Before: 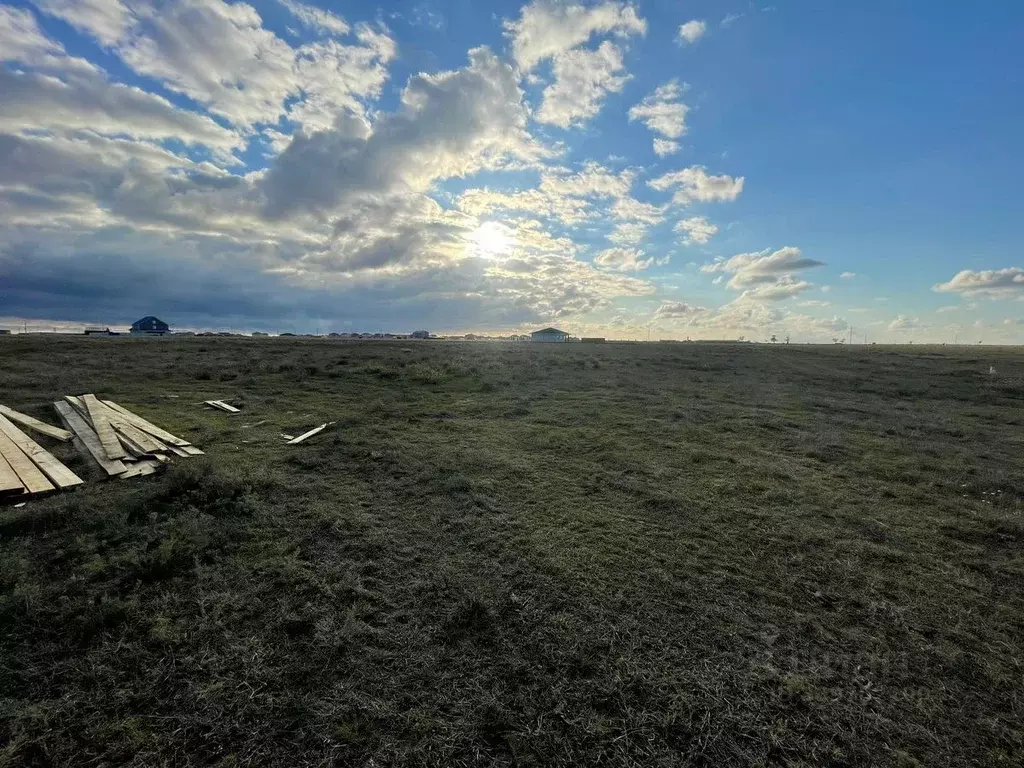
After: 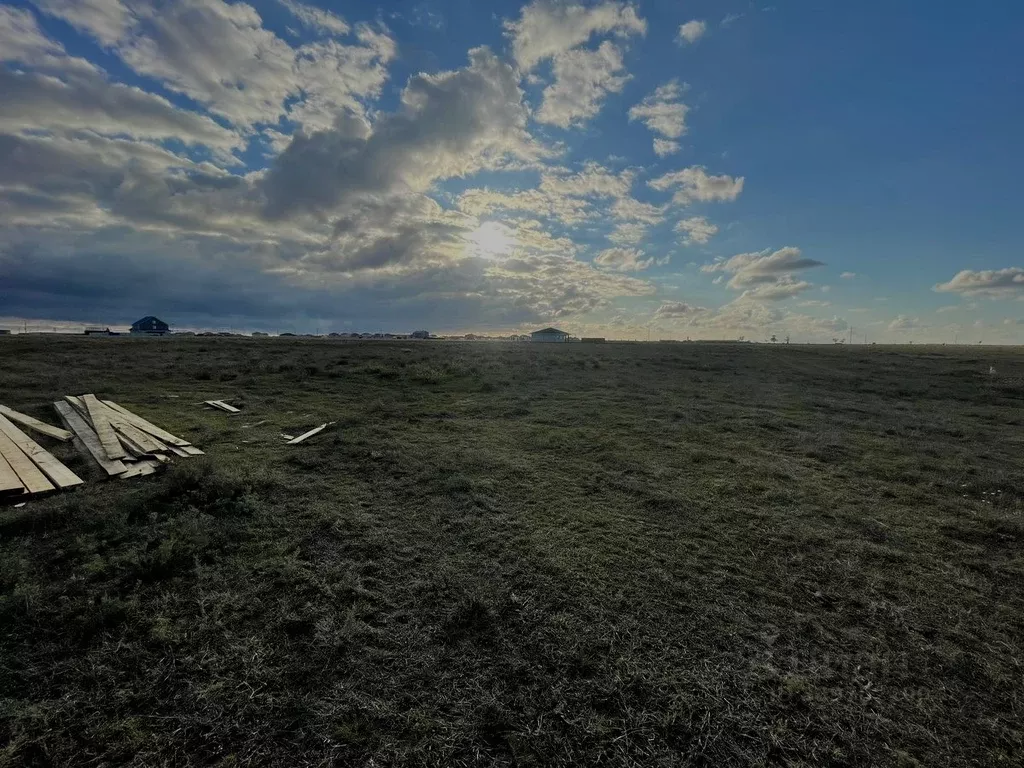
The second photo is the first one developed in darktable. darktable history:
shadows and highlights: shadows 37.61, highlights -28.2, soften with gaussian
exposure: exposure -1.009 EV, compensate exposure bias true, compensate highlight preservation false
